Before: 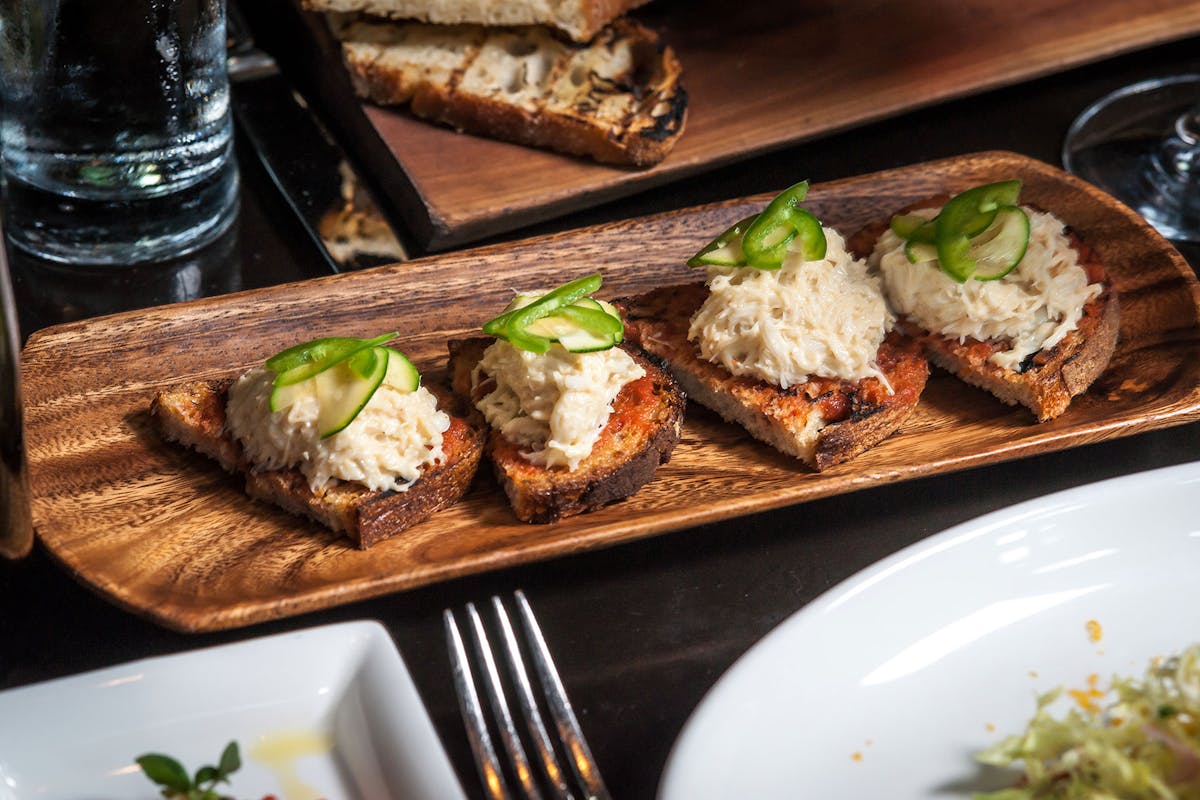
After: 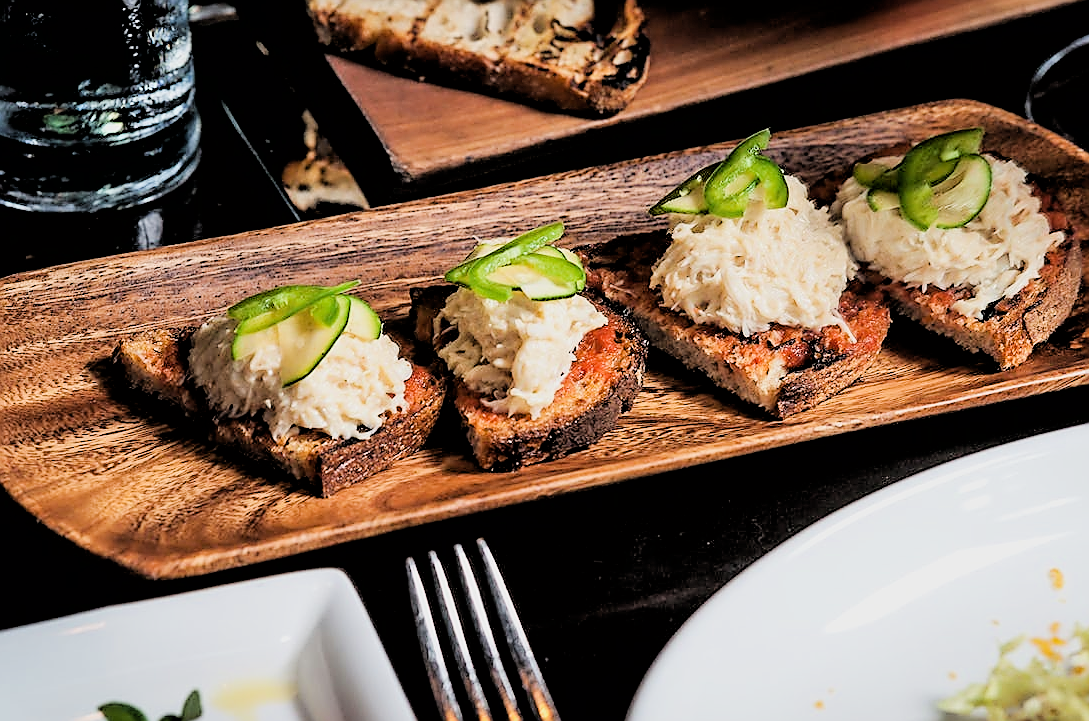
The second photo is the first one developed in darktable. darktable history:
crop: left 3.245%, top 6.505%, right 5.958%, bottom 3.304%
exposure: exposure 0.659 EV, compensate highlight preservation false
filmic rgb: black relative exposure -2.7 EV, white relative exposure 4.56 EV, hardness 1.73, contrast 1.267
sharpen: radius 1.396, amount 1.261, threshold 0.662
